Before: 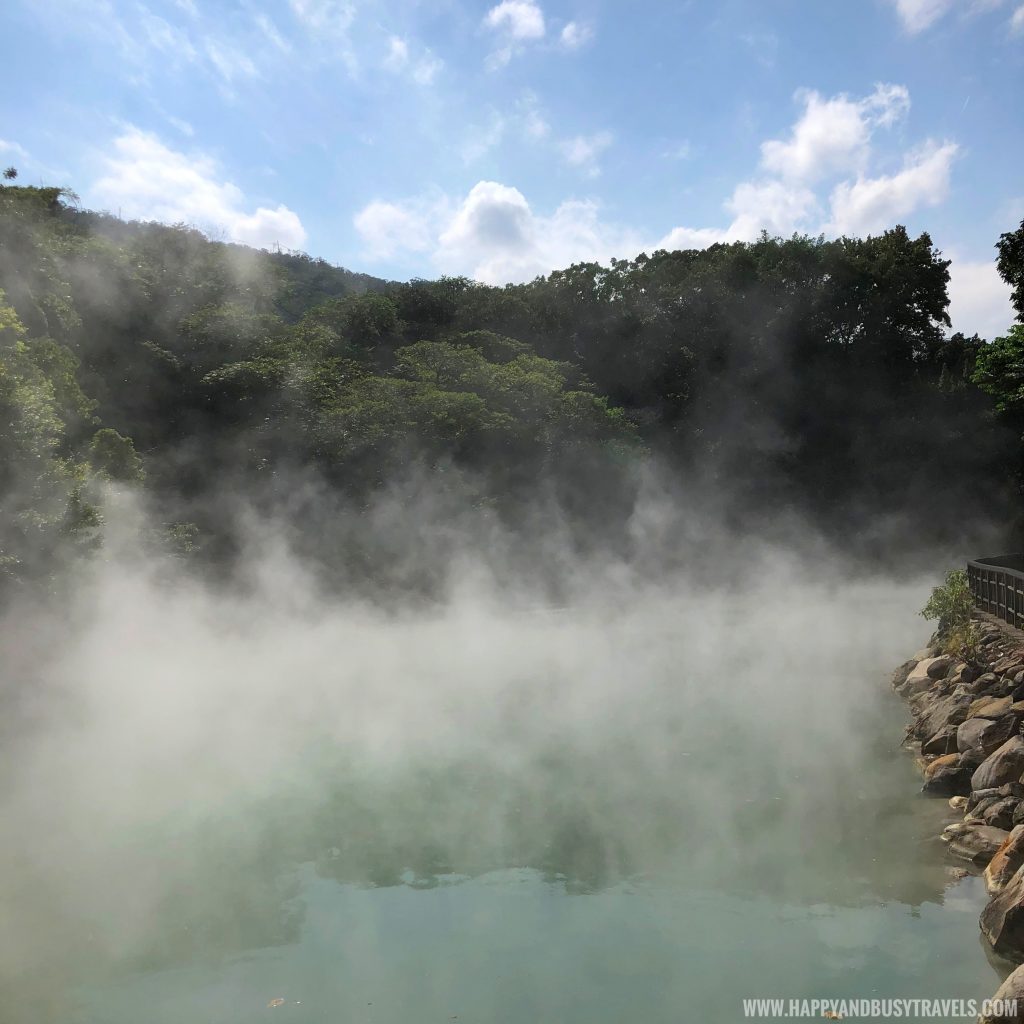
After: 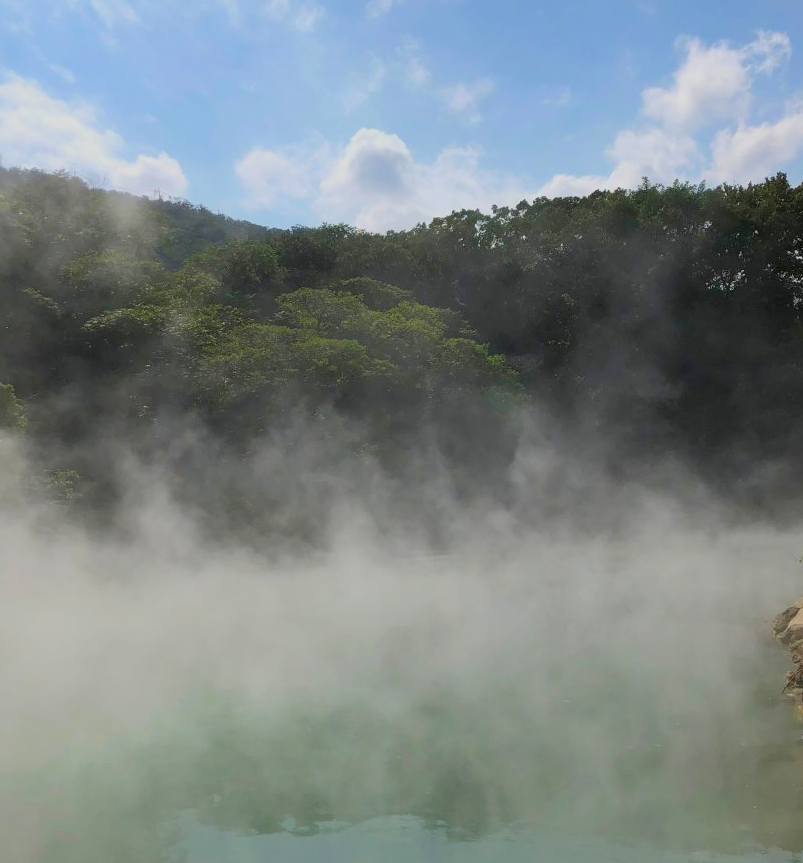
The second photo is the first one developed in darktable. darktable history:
crop: left 11.682%, top 5.252%, right 9.564%, bottom 10.46%
color balance rgb: perceptual saturation grading › global saturation 25.198%, contrast -19.367%
